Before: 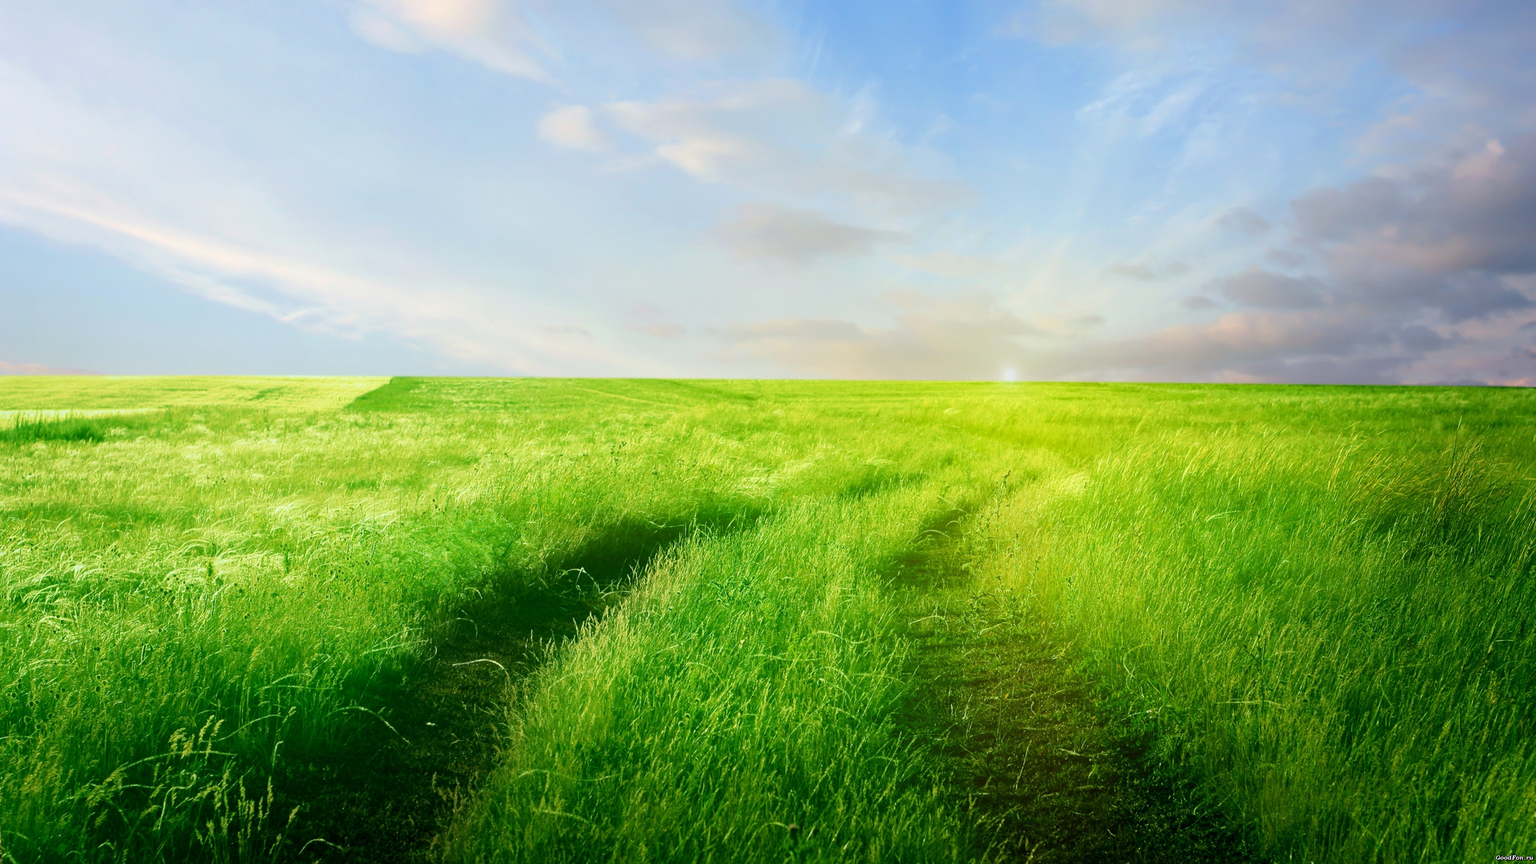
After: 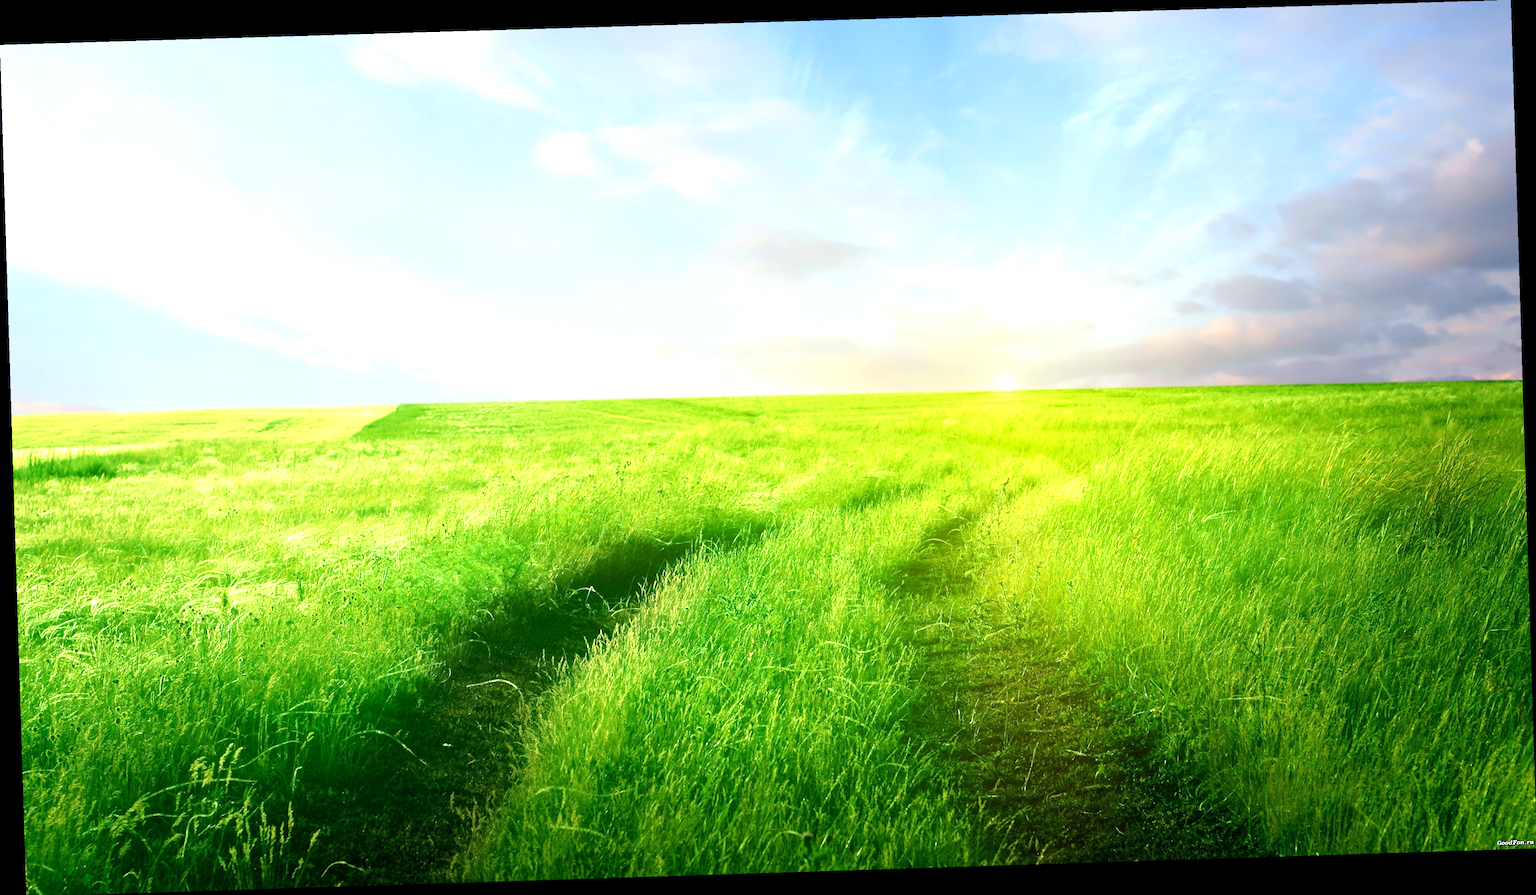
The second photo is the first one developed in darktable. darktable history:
rotate and perspective: rotation -1.77°, lens shift (horizontal) 0.004, automatic cropping off
exposure: exposure 0.64 EV, compensate highlight preservation false
